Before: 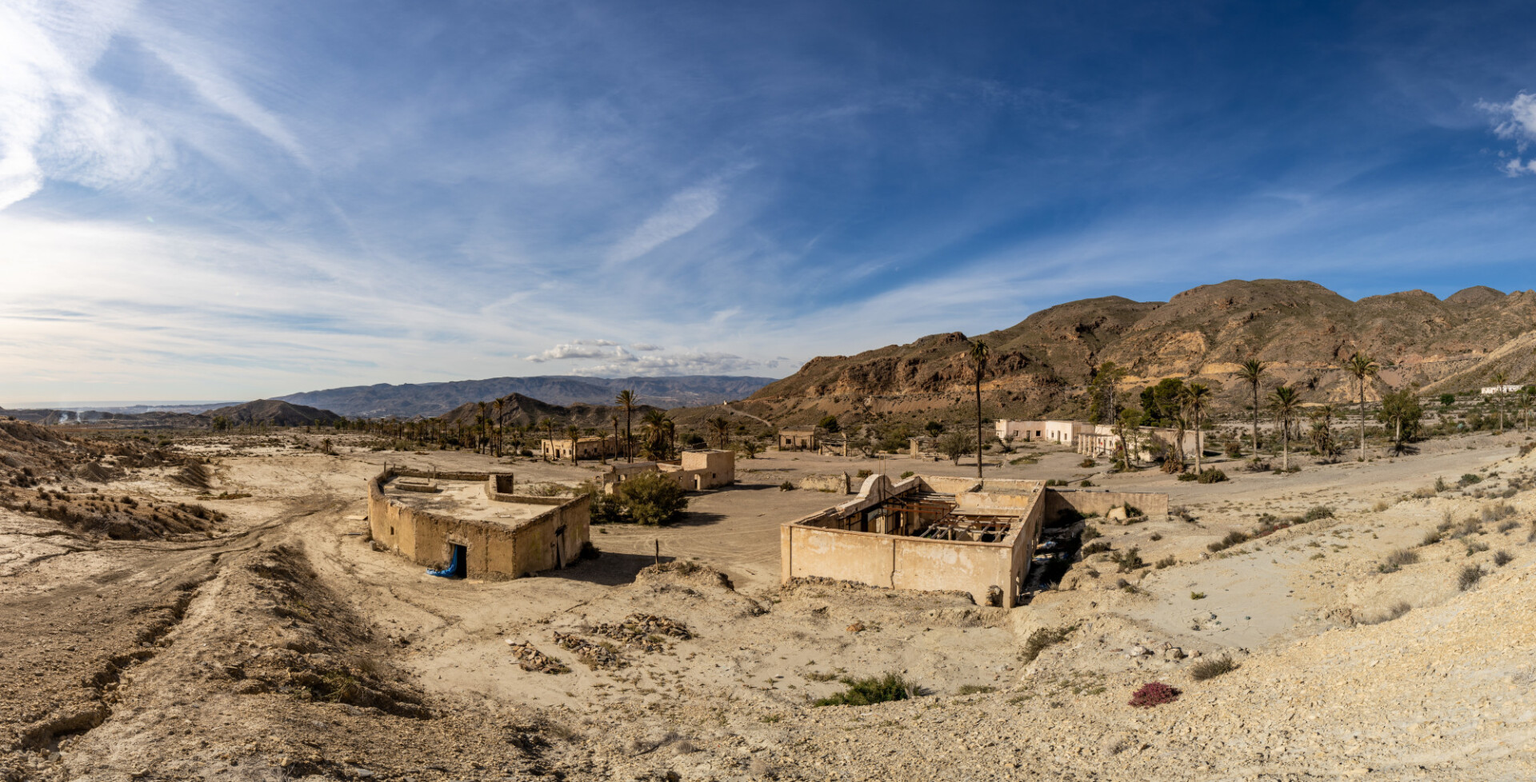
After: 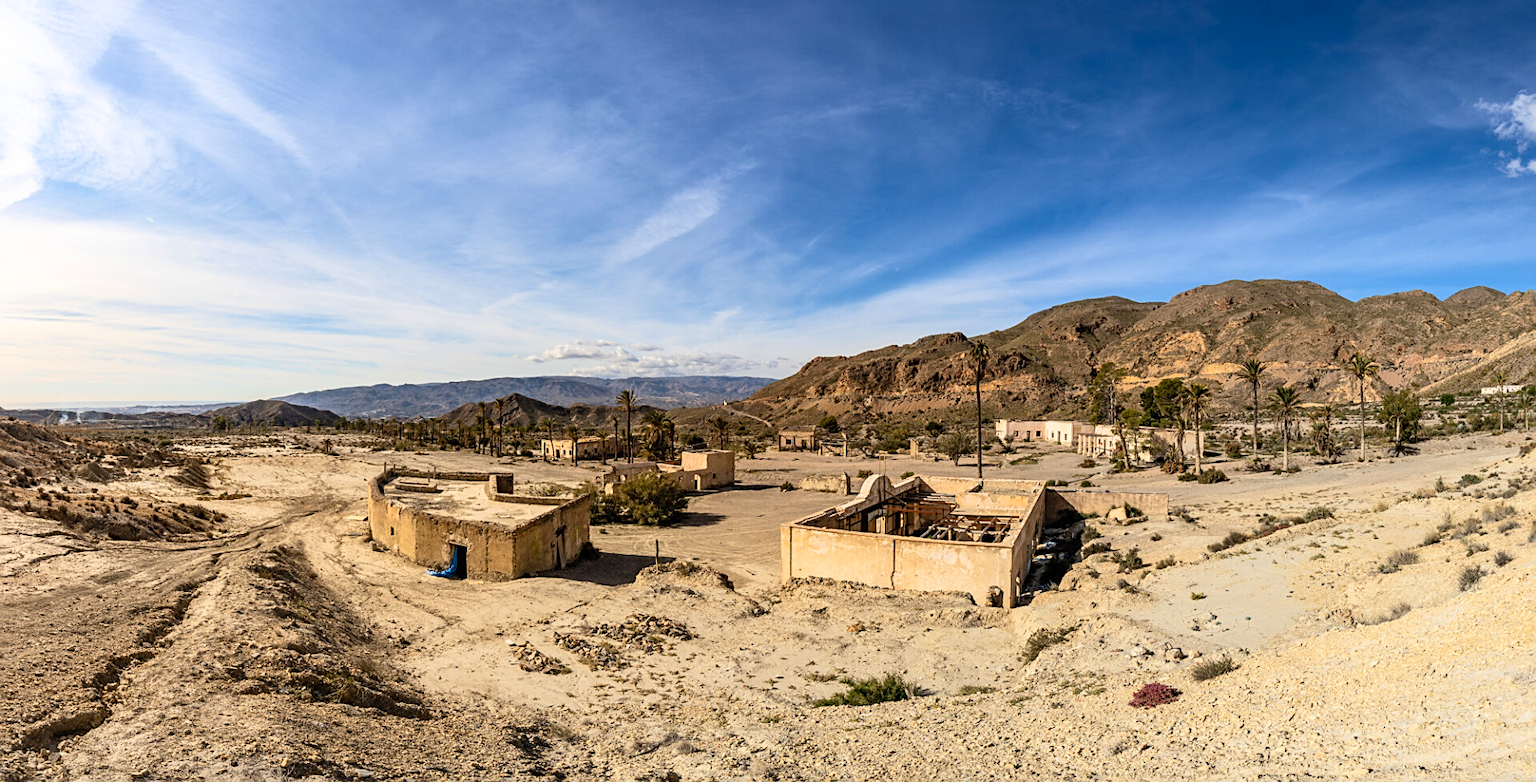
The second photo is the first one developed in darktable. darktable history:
sharpen: on, module defaults
contrast brightness saturation: contrast 0.2, brightness 0.157, saturation 0.223
